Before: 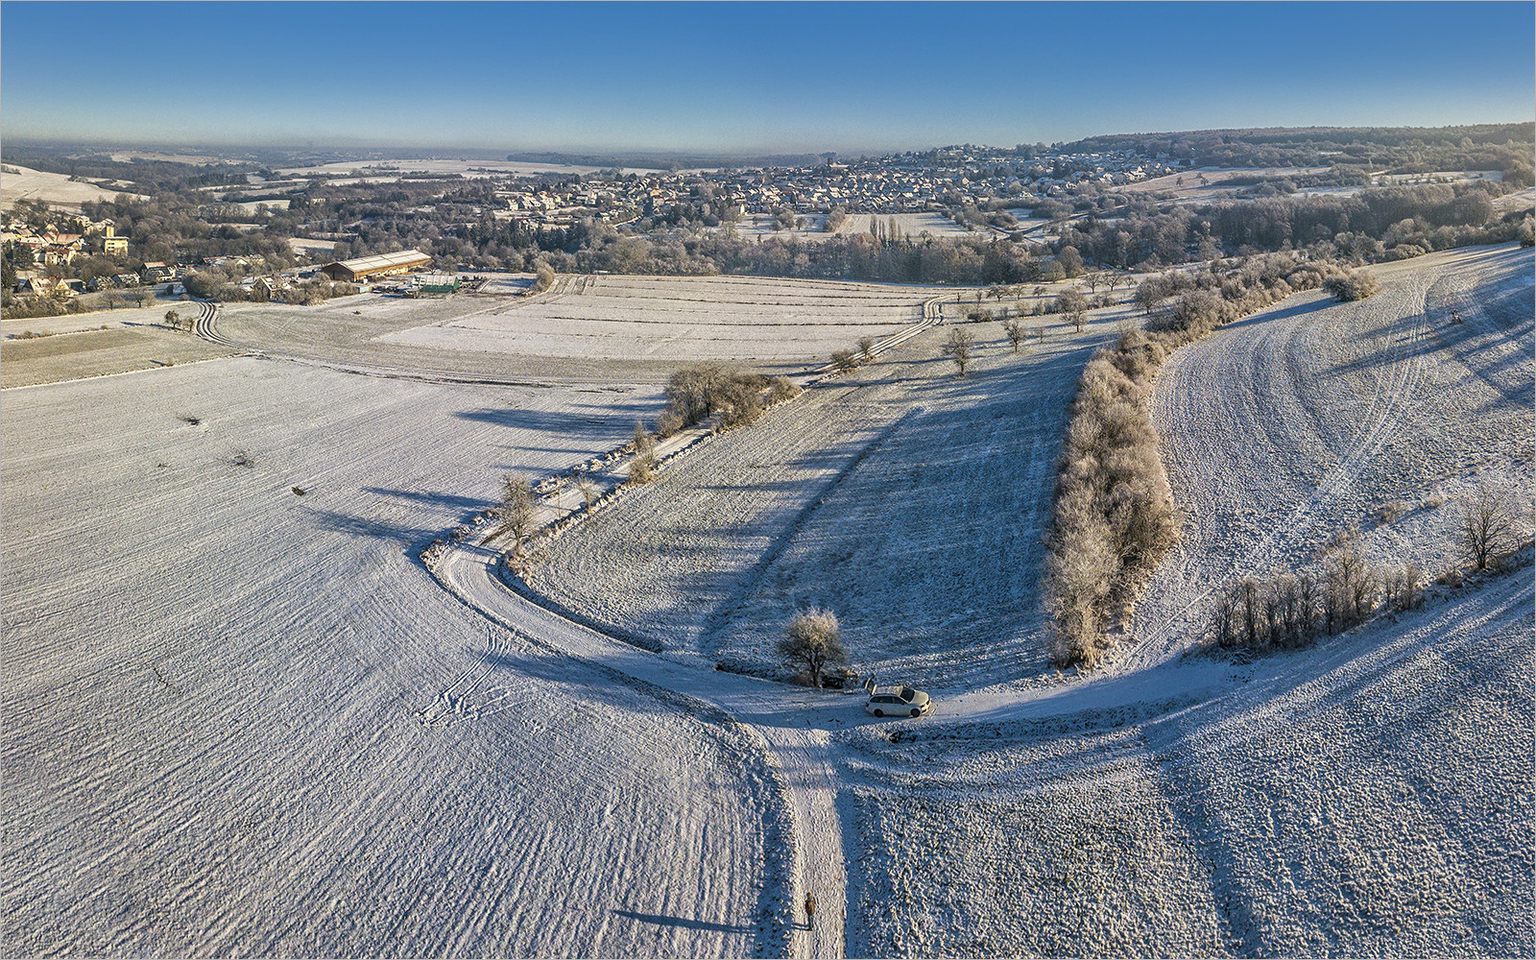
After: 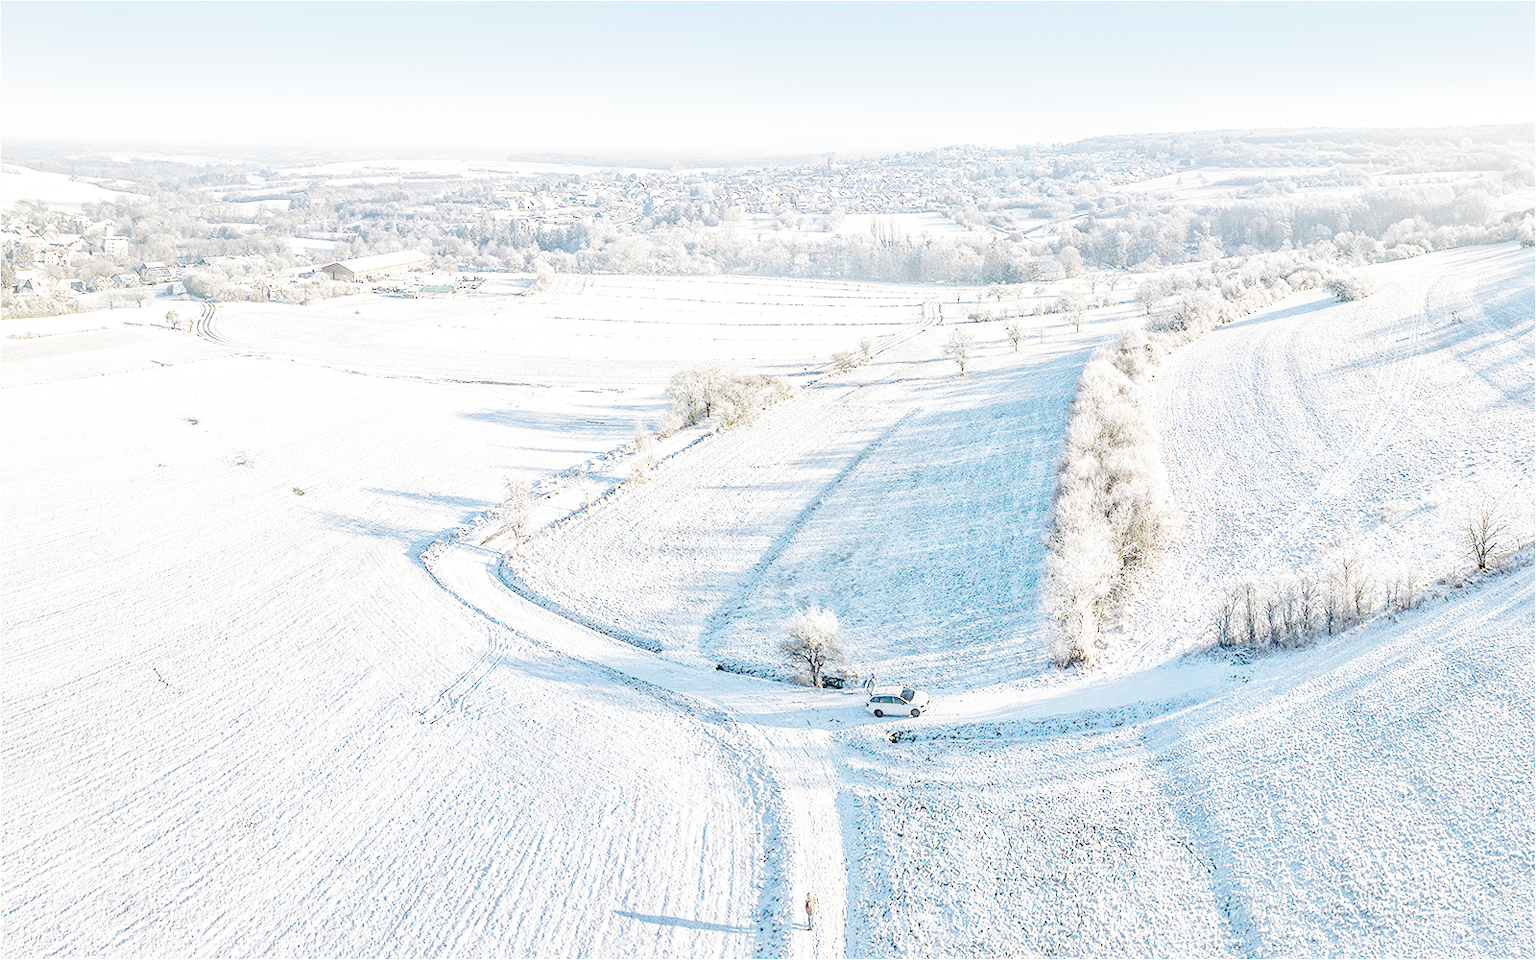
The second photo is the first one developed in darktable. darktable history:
filmic rgb: middle gray luminance 12.74%, black relative exposure -10.13 EV, white relative exposure 3.47 EV, threshold 6 EV, target black luminance 0%, hardness 5.74, latitude 44.69%, contrast 1.221, highlights saturation mix 5%, shadows ↔ highlights balance 26.78%, add noise in highlights 0, preserve chrominance no, color science v3 (2019), use custom middle-gray values true, iterations of high-quality reconstruction 0, contrast in highlights soft, enable highlight reconstruction true
exposure: exposure 0.6 EV, compensate highlight preservation false
color balance: output saturation 110%
